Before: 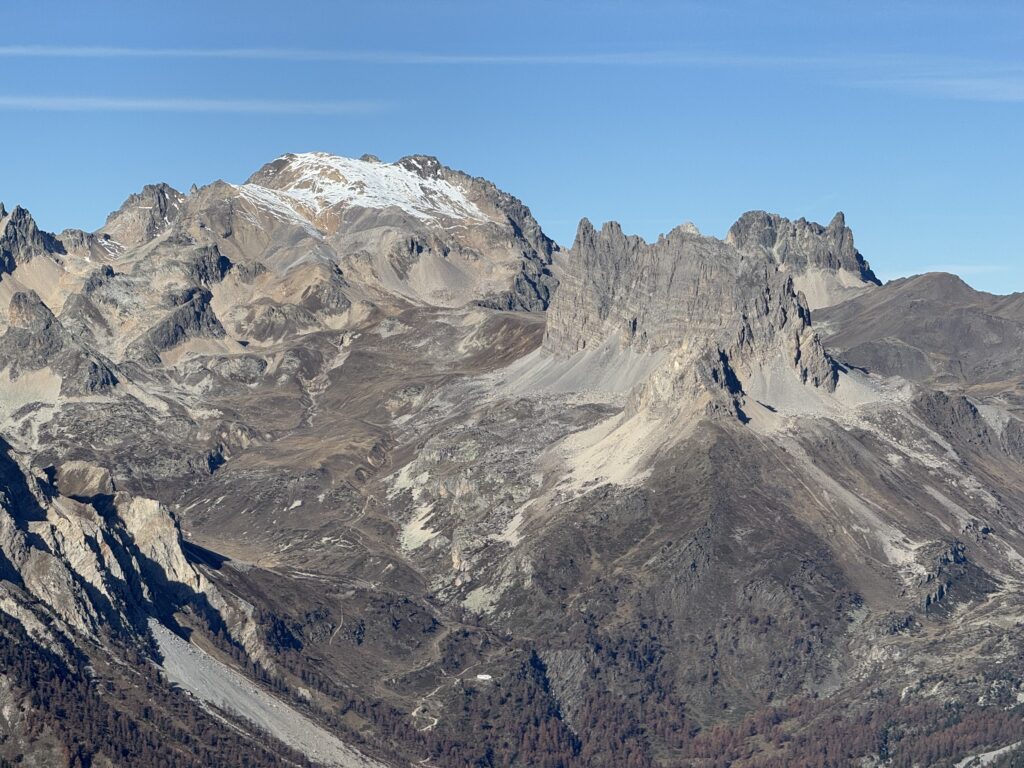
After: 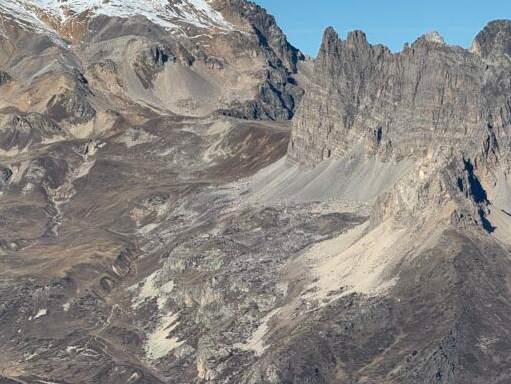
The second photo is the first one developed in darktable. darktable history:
crop: left 25%, top 25%, right 25%, bottom 25%
shadows and highlights: radius 118.69, shadows 42.21, highlights -61.56, soften with gaussian
